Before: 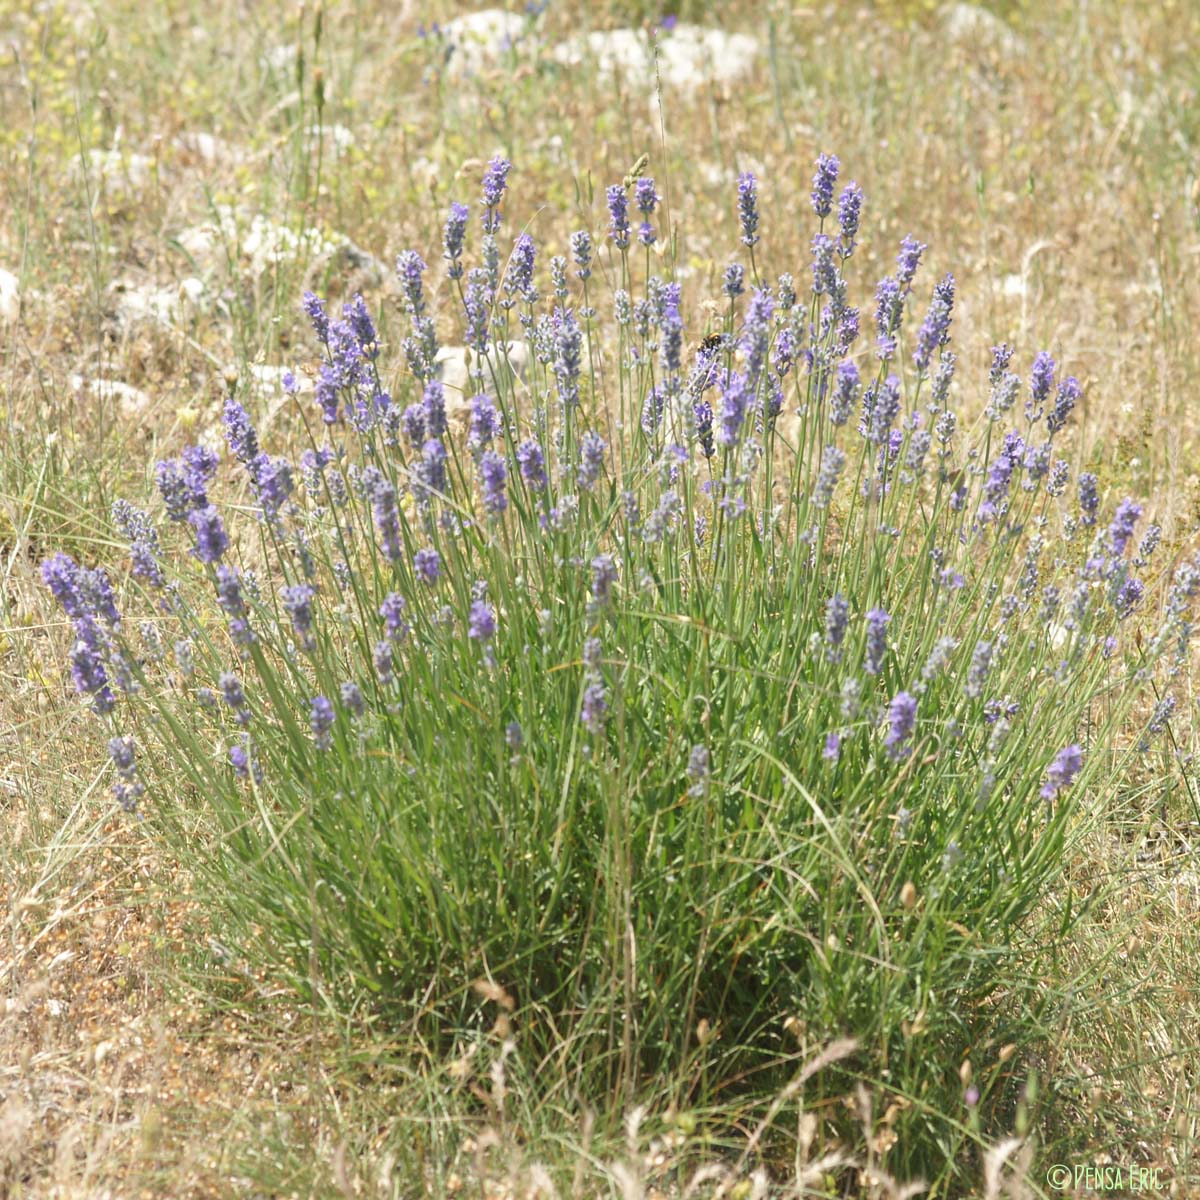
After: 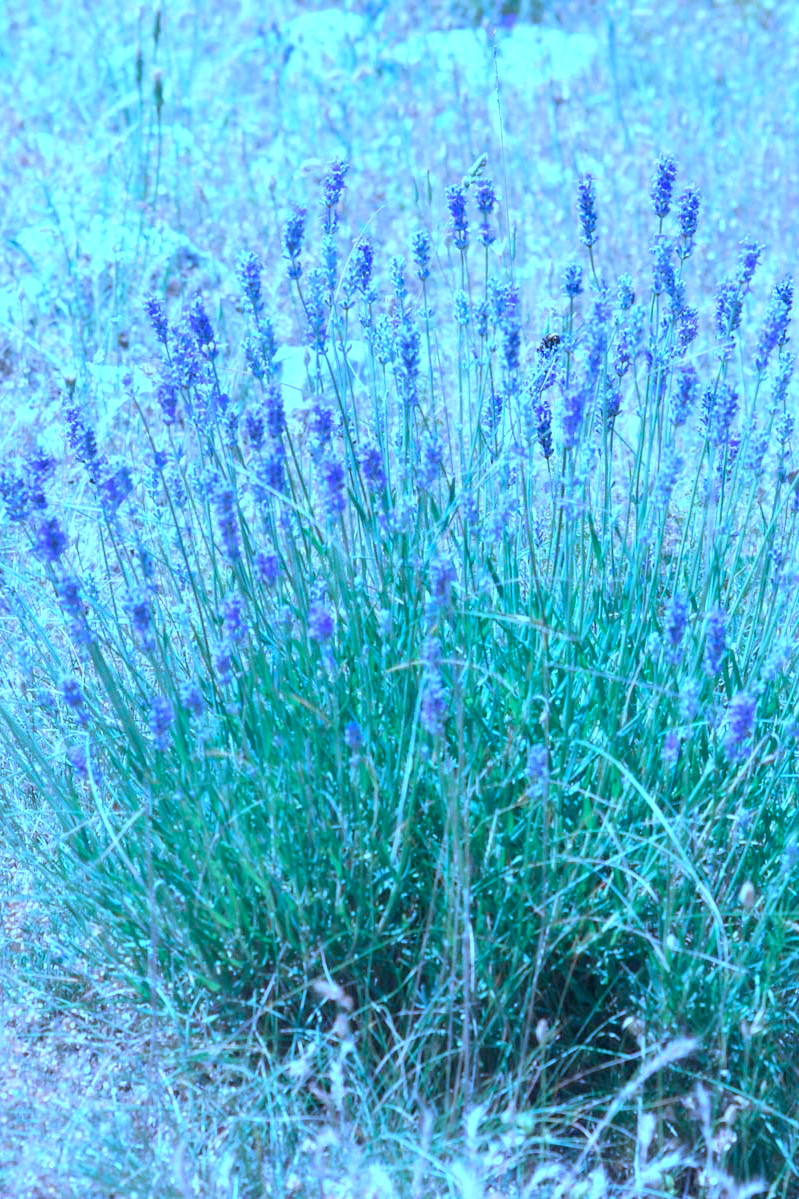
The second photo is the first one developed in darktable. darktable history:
tone equalizer: -8 EV -0.45 EV, -7 EV -0.374 EV, -6 EV -0.351 EV, -5 EV -0.202 EV, -3 EV 0.252 EV, -2 EV 0.333 EV, -1 EV 0.398 EV, +0 EV 0.411 EV
color calibration: illuminant as shot in camera, x 0.483, y 0.432, temperature 2421.87 K
crop and rotate: left 13.445%, right 19.926%
